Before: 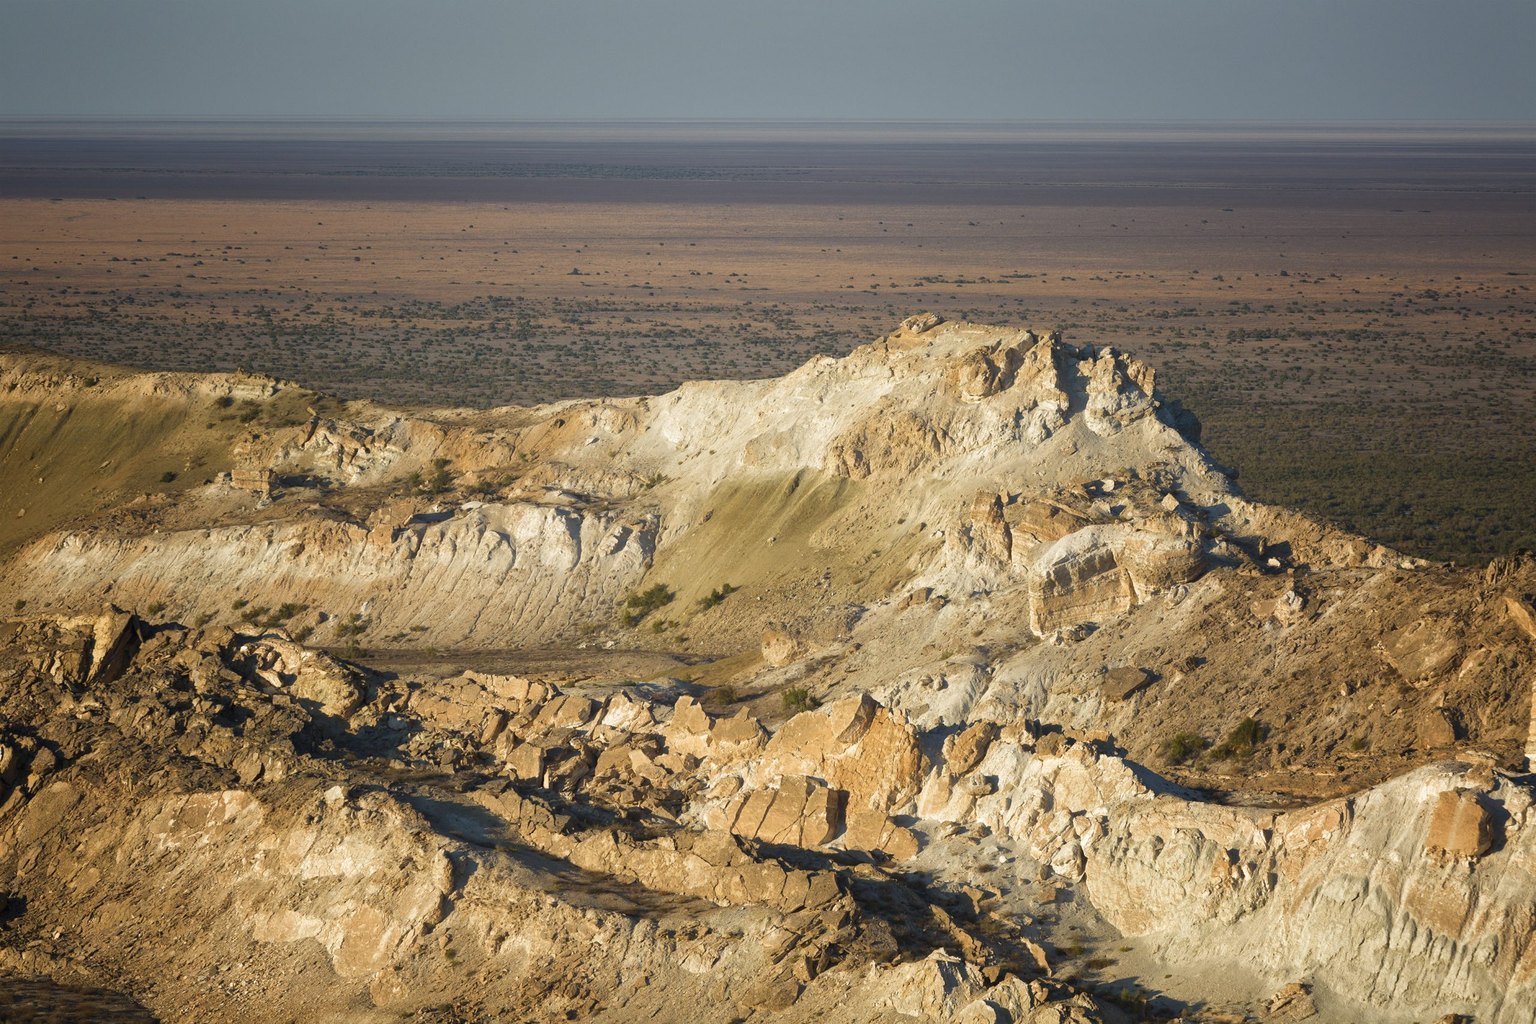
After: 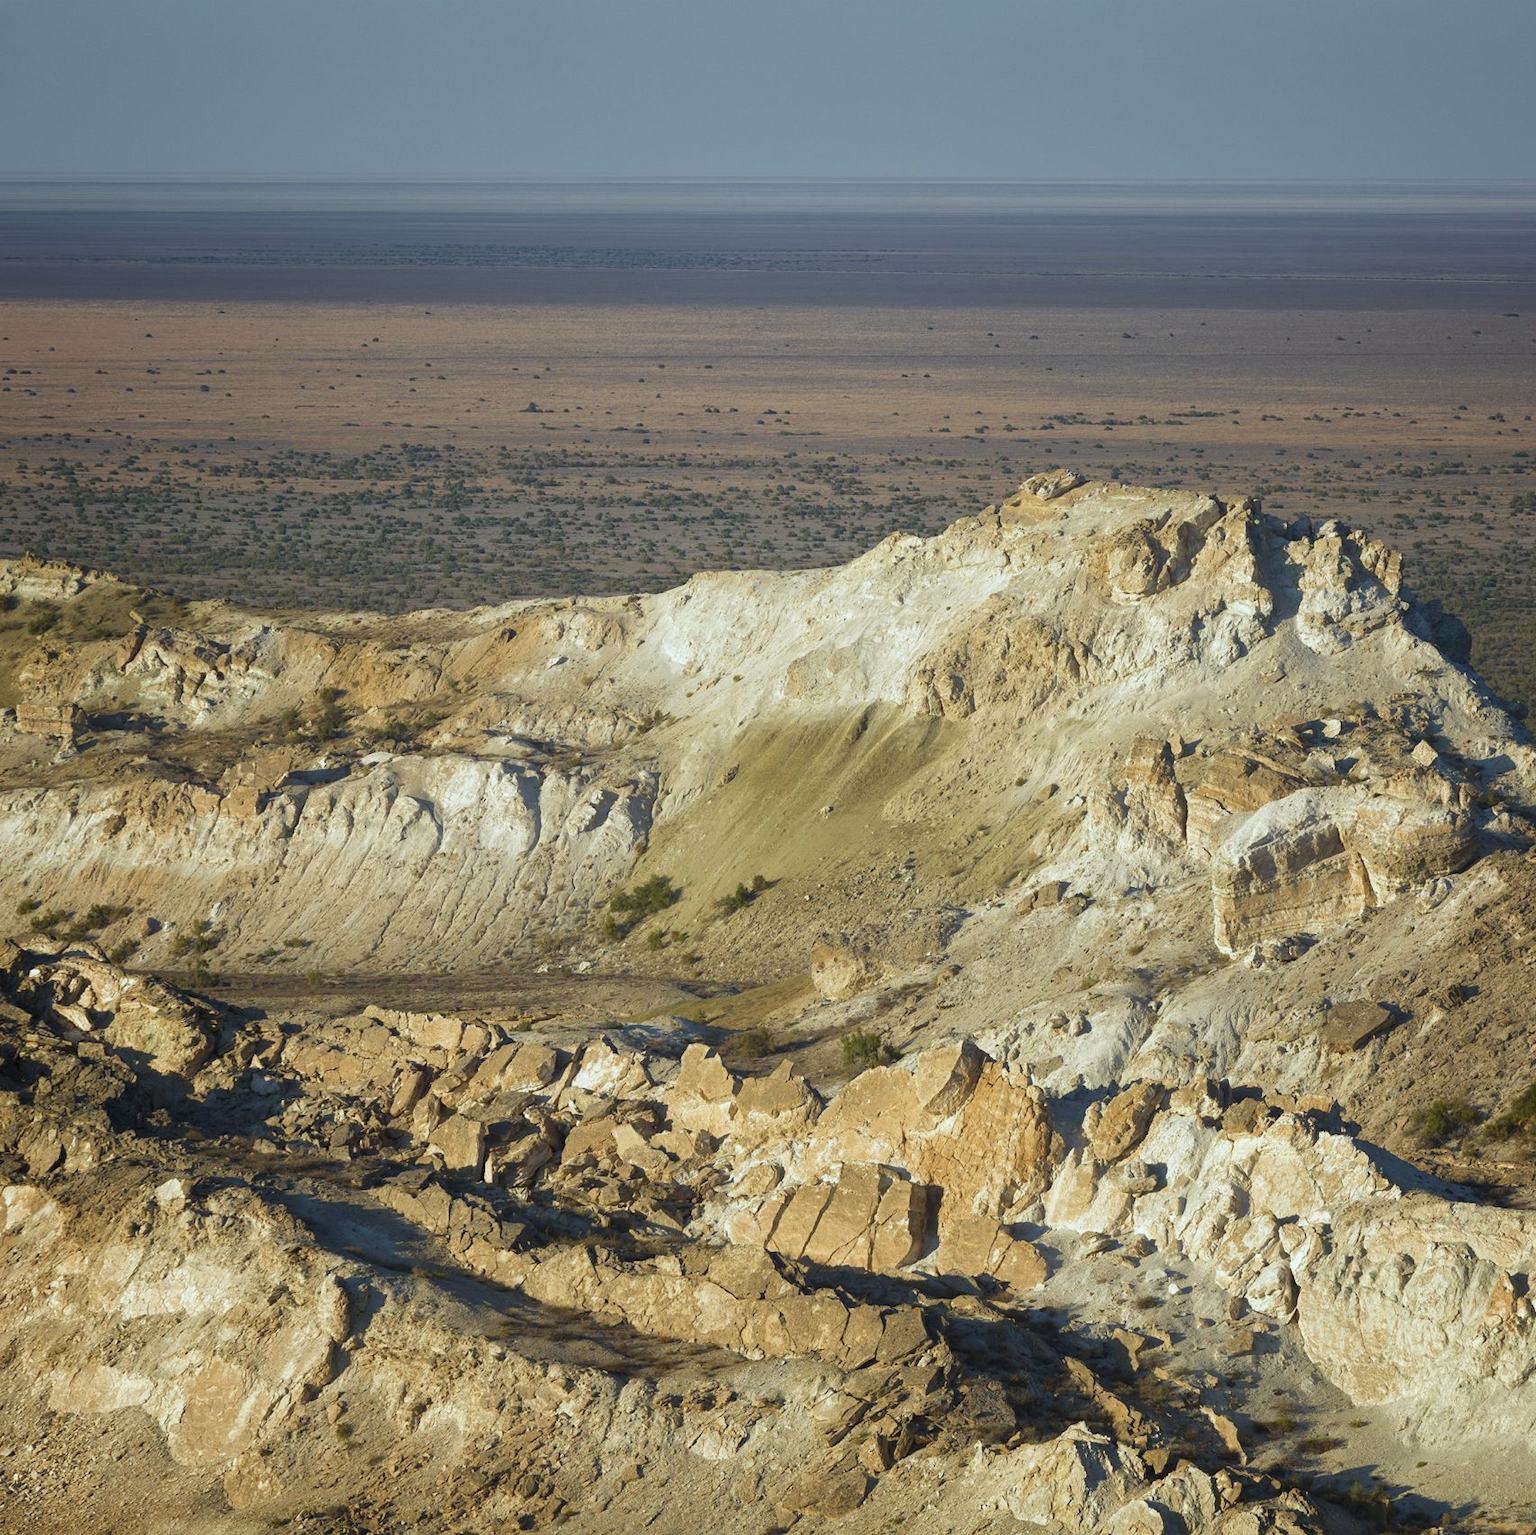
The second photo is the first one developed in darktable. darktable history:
crop and rotate: left 14.385%, right 18.948%
white balance: red 0.925, blue 1.046
